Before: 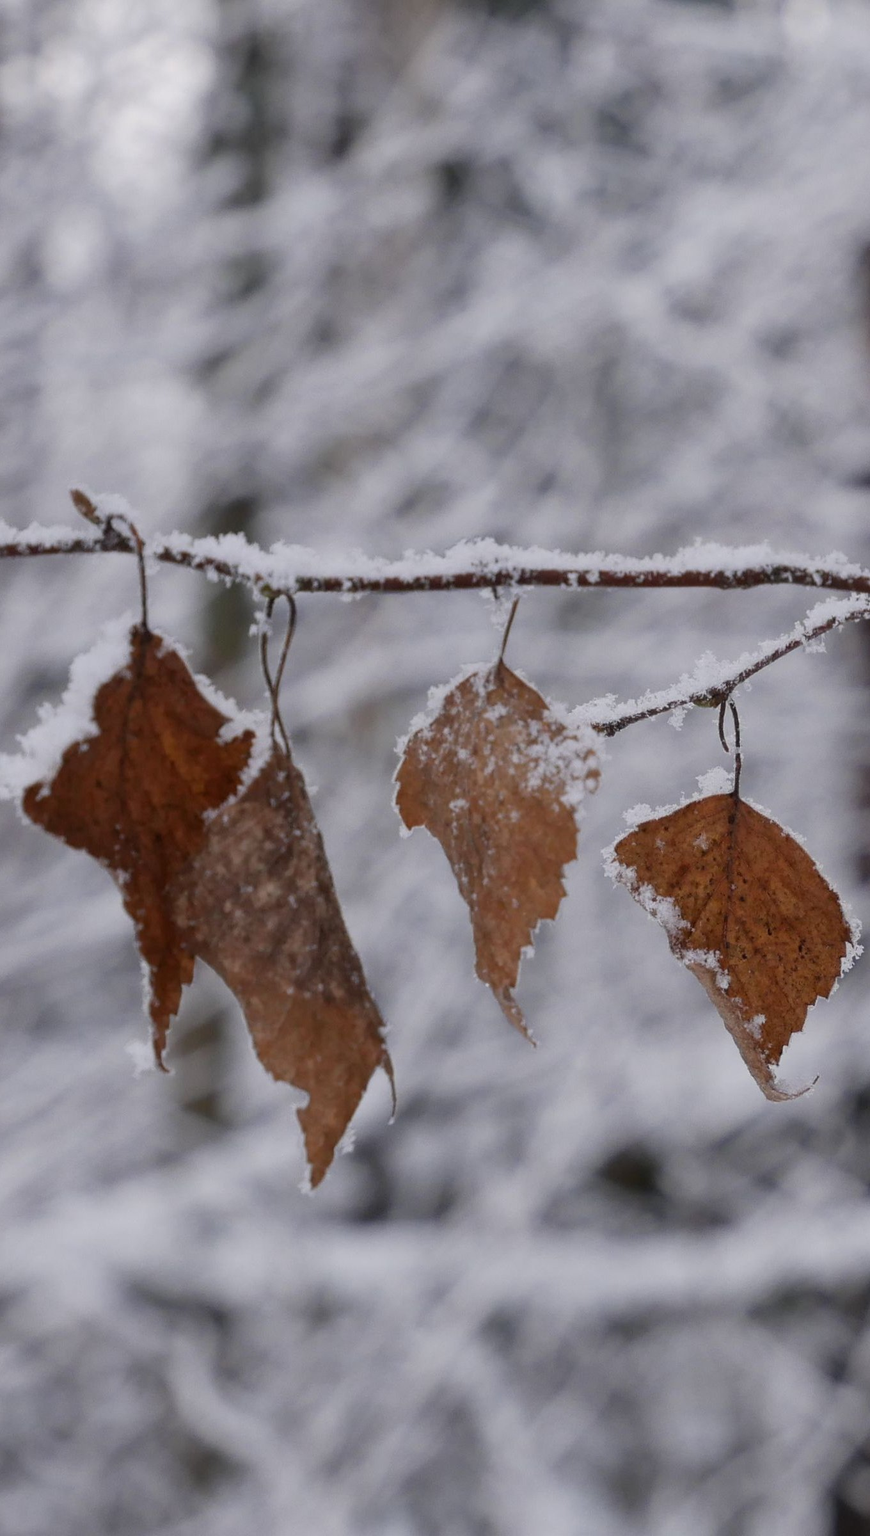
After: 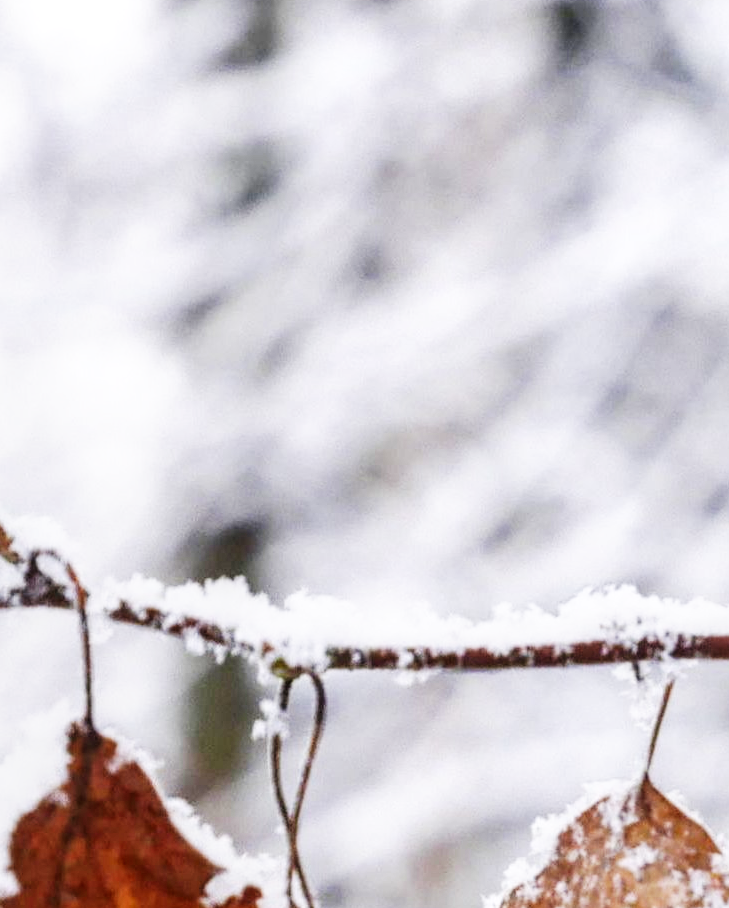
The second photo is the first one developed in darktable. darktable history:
crop: left 10.121%, top 10.631%, right 36.218%, bottom 51.526%
local contrast: on, module defaults
base curve: curves: ch0 [(0, 0) (0.007, 0.004) (0.027, 0.03) (0.046, 0.07) (0.207, 0.54) (0.442, 0.872) (0.673, 0.972) (1, 1)], preserve colors none
exposure: exposure 0.197 EV, compensate highlight preservation false
